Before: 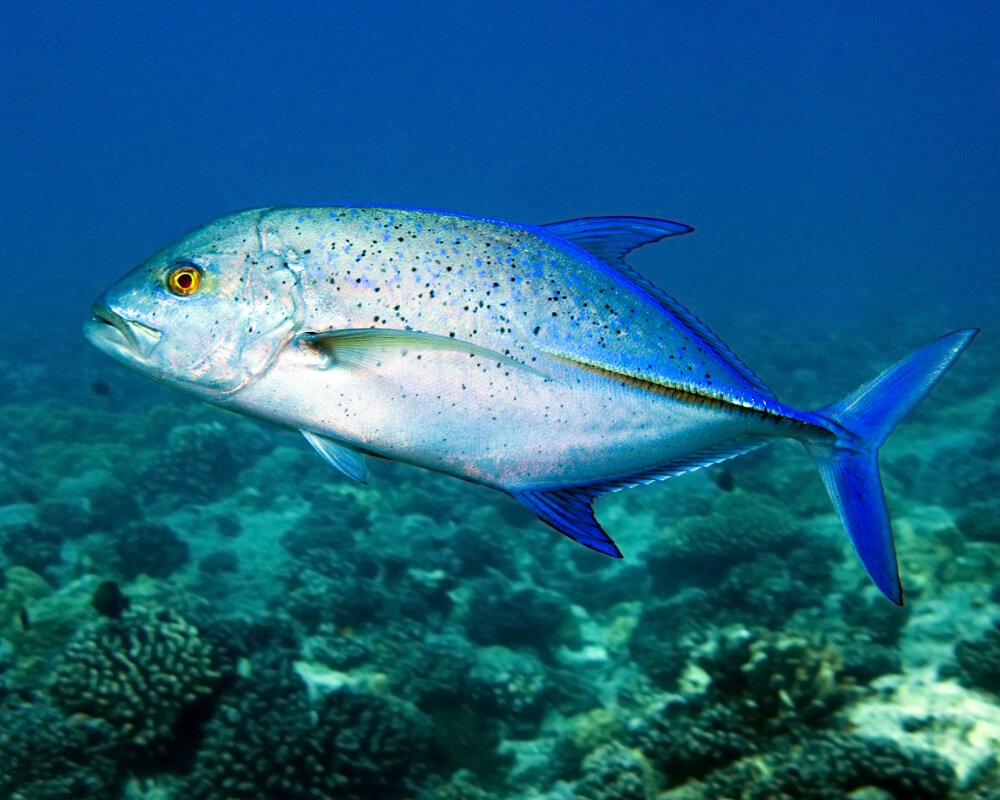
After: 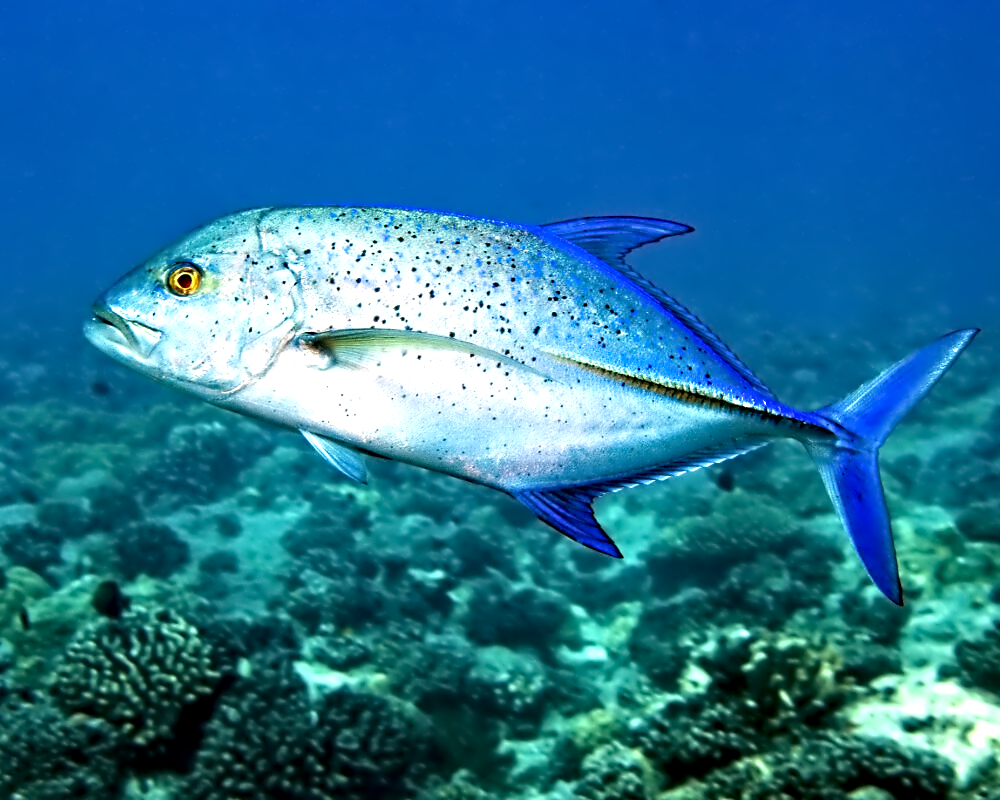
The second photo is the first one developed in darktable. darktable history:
contrast equalizer: octaves 7, y [[0.5, 0.542, 0.583, 0.625, 0.667, 0.708], [0.5 ×6], [0.5 ×6], [0, 0.033, 0.067, 0.1, 0.133, 0.167], [0, 0.05, 0.1, 0.15, 0.2, 0.25]]
exposure: black level correction 0.001, exposure 0.5 EV, compensate highlight preservation false
